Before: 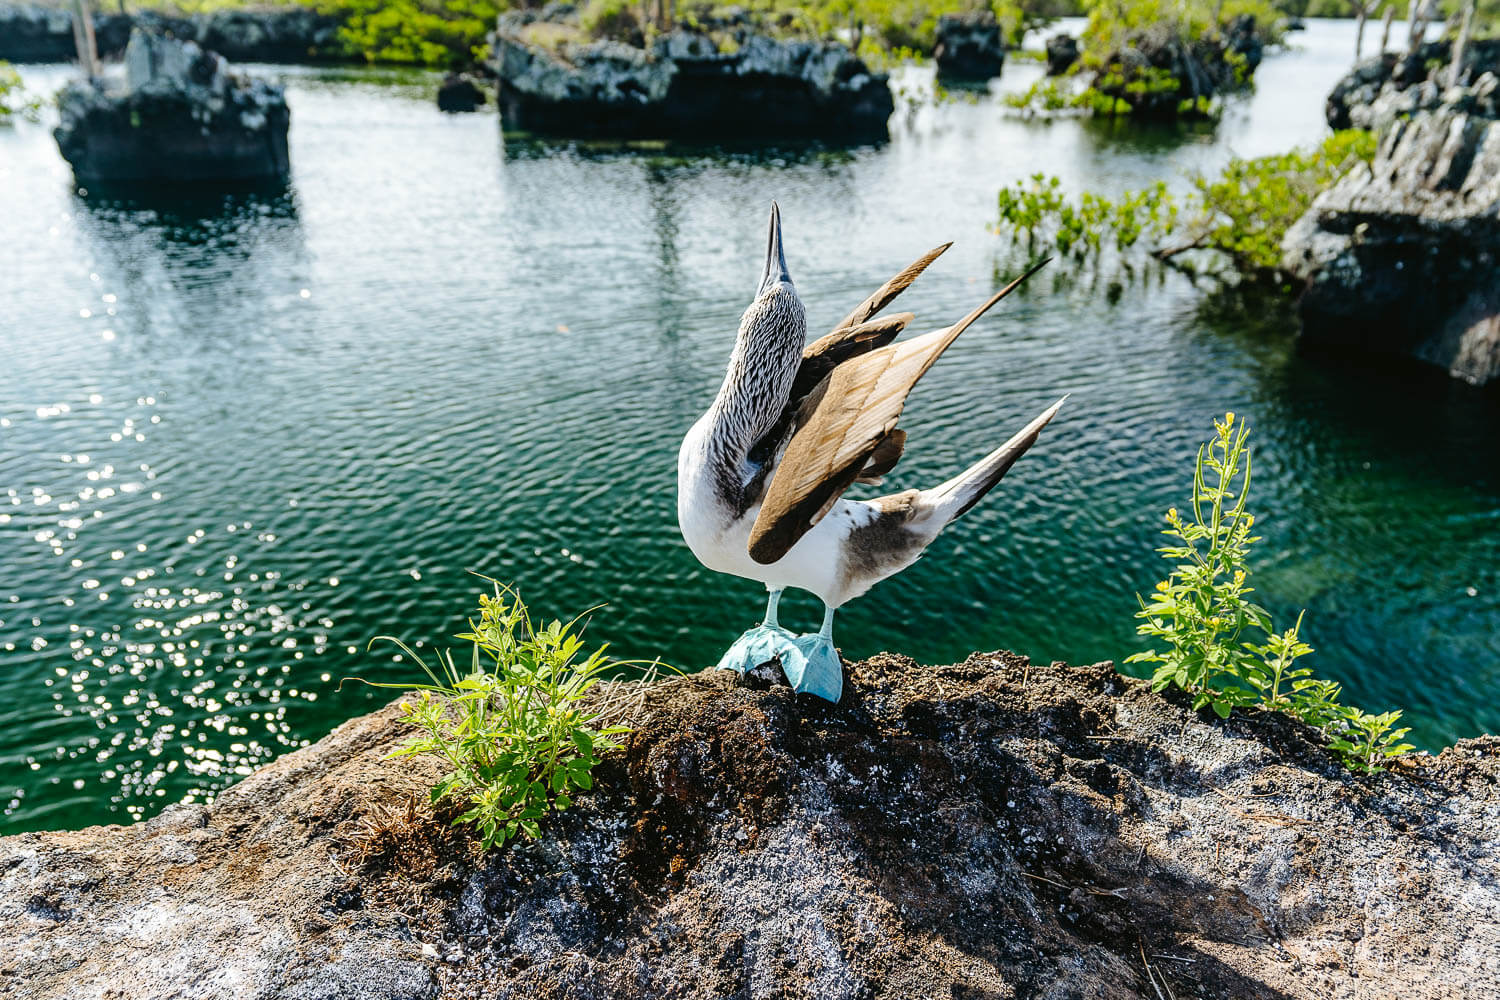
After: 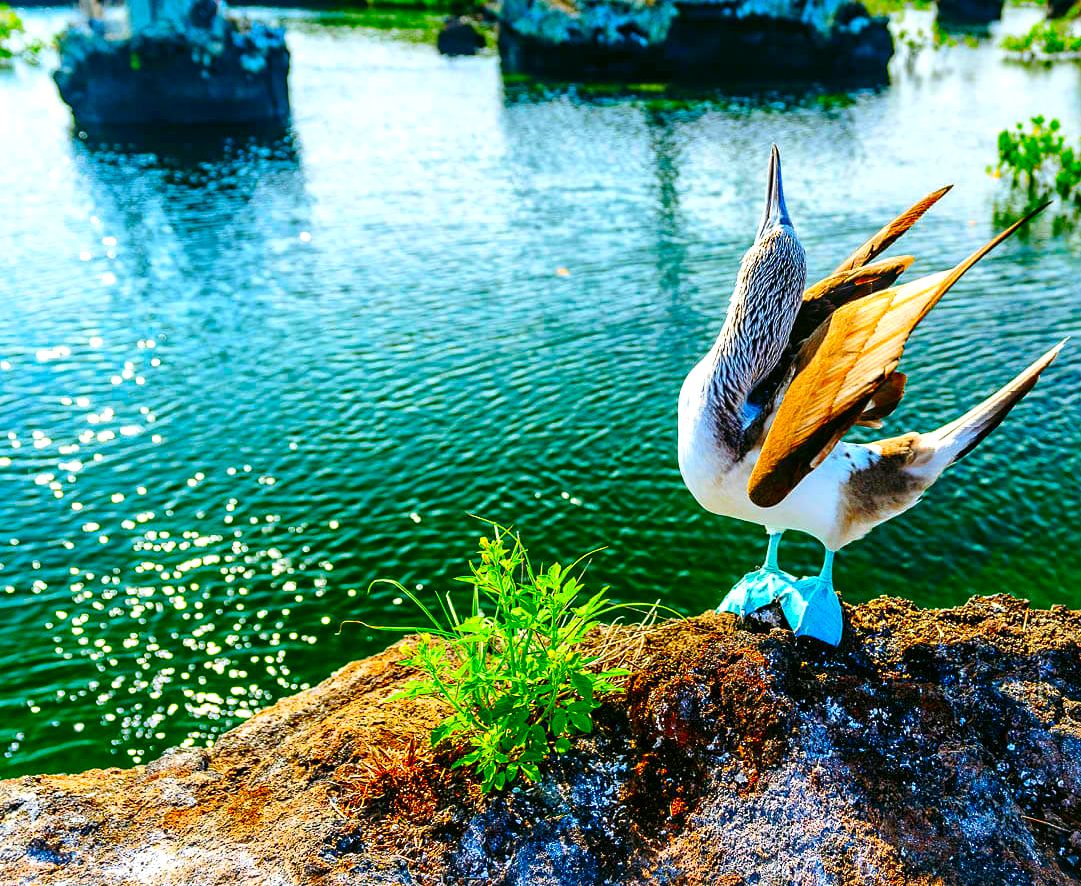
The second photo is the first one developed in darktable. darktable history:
color correction: highlights b* -0.001, saturation 2.95
contrast brightness saturation: contrast 0.037, saturation 0.075
crop: top 5.77%, right 27.905%, bottom 5.605%
exposure: exposure 0.173 EV, compensate highlight preservation false
sharpen: radius 5.345, amount 0.312, threshold 26.289
local contrast: mode bilateral grid, contrast 20, coarseness 50, detail 150%, midtone range 0.2
